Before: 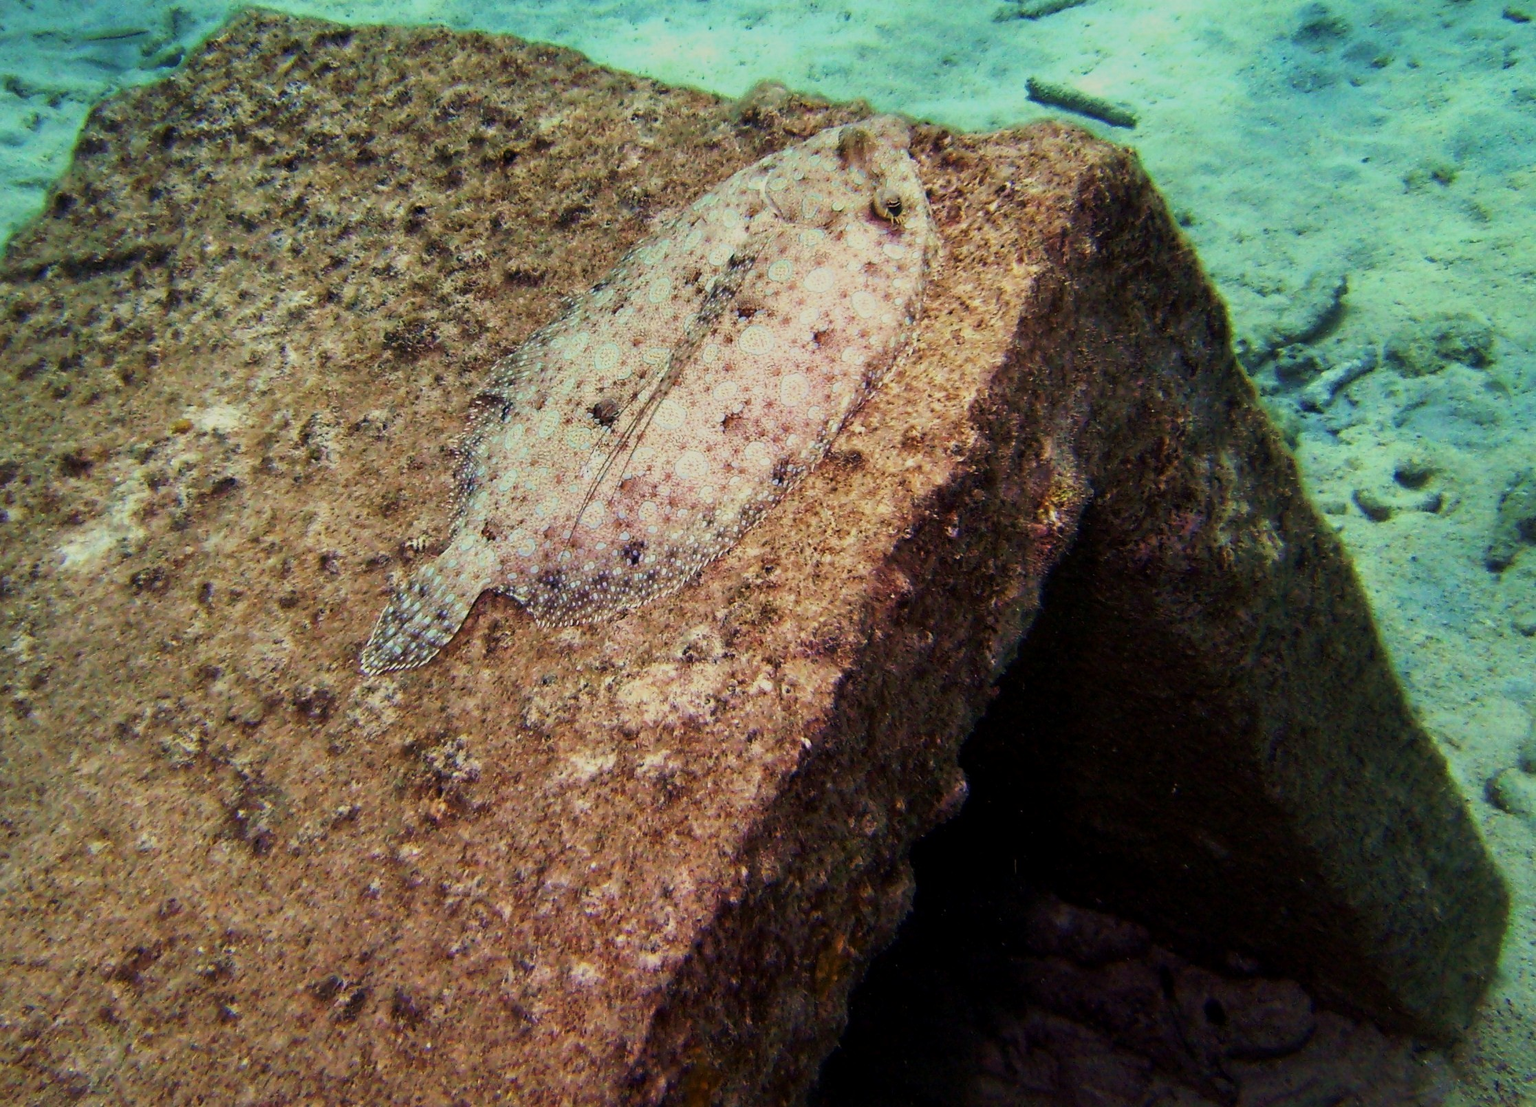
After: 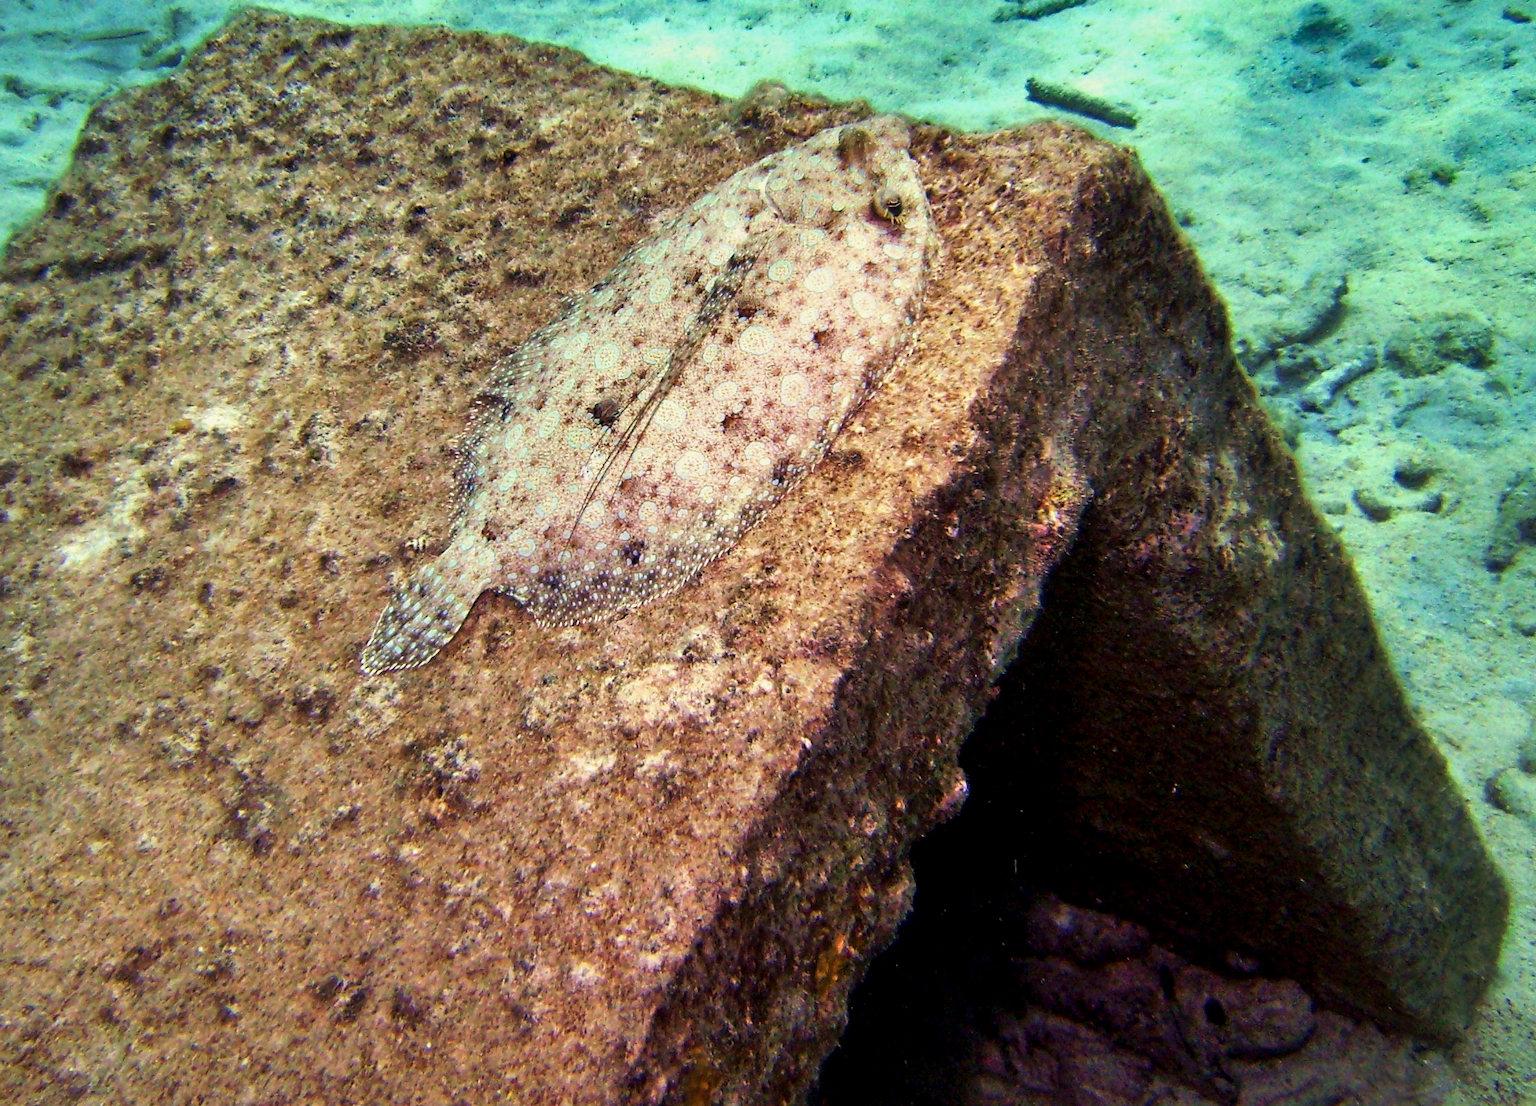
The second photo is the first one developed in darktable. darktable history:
exposure: black level correction 0.001, exposure 0.499 EV, compensate highlight preservation false
shadows and highlights: soften with gaussian
